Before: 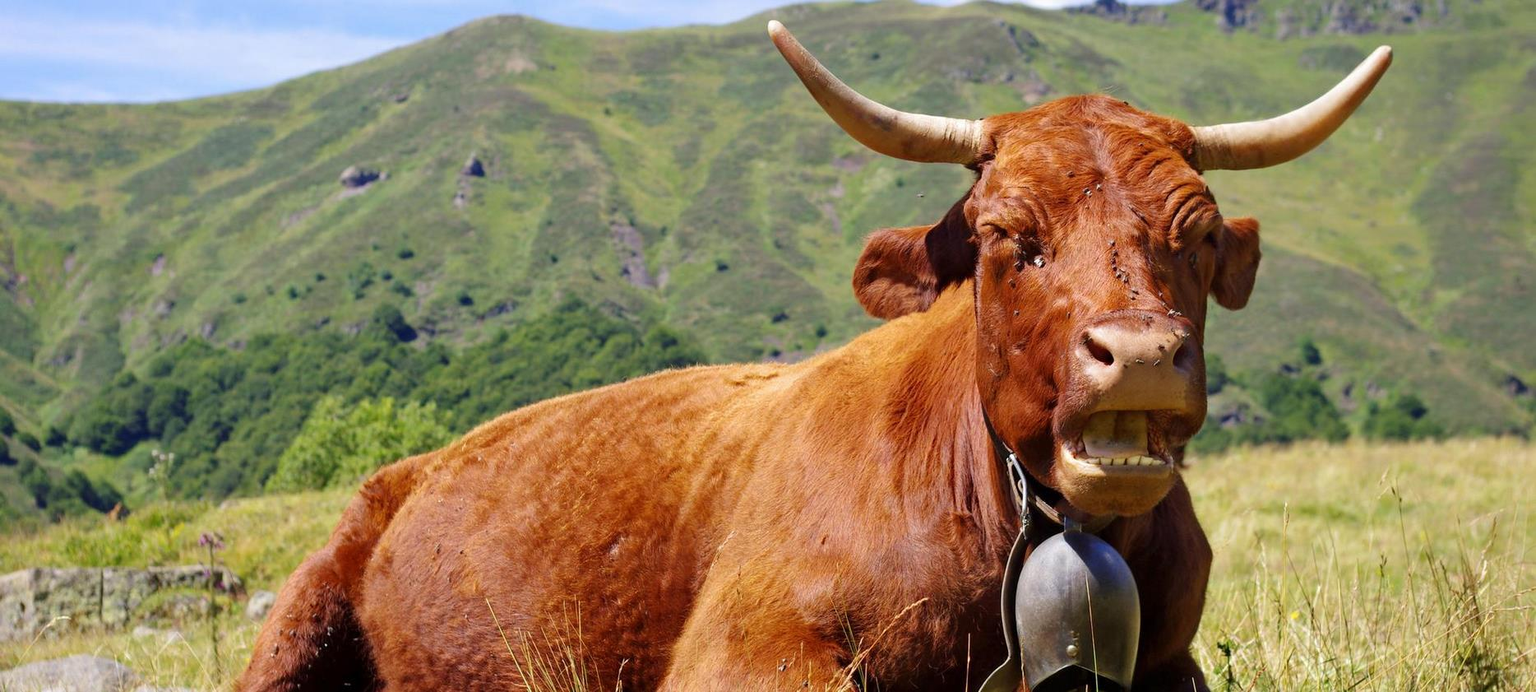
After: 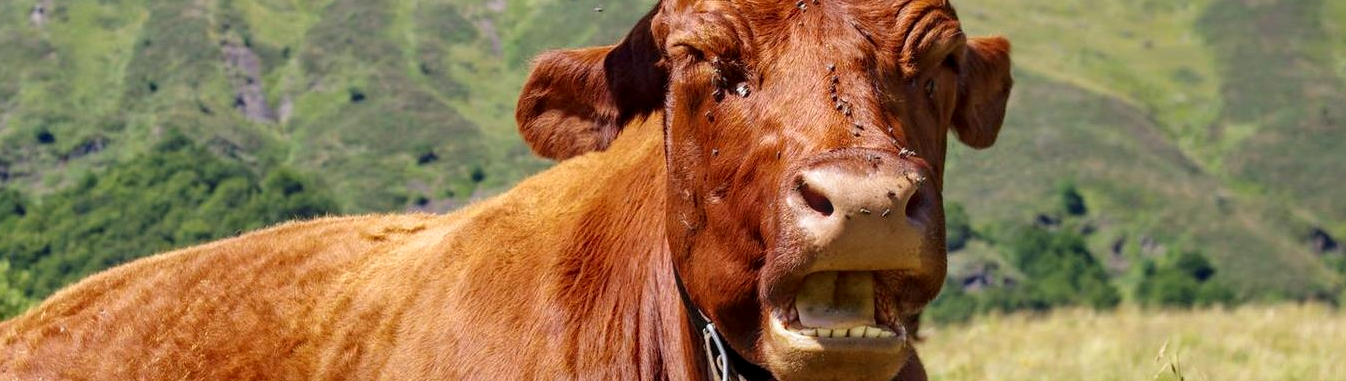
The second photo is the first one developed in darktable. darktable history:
local contrast: on, module defaults
crop and rotate: left 27.901%, top 27.148%, bottom 27.493%
